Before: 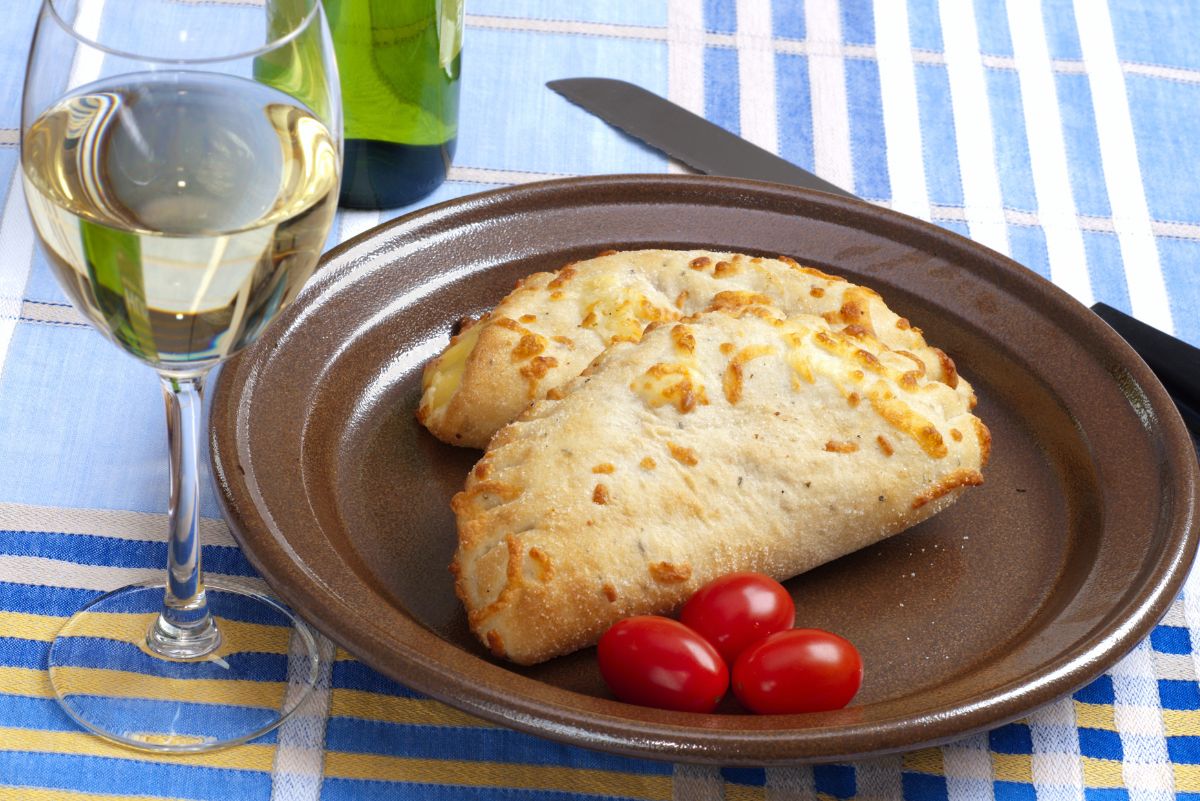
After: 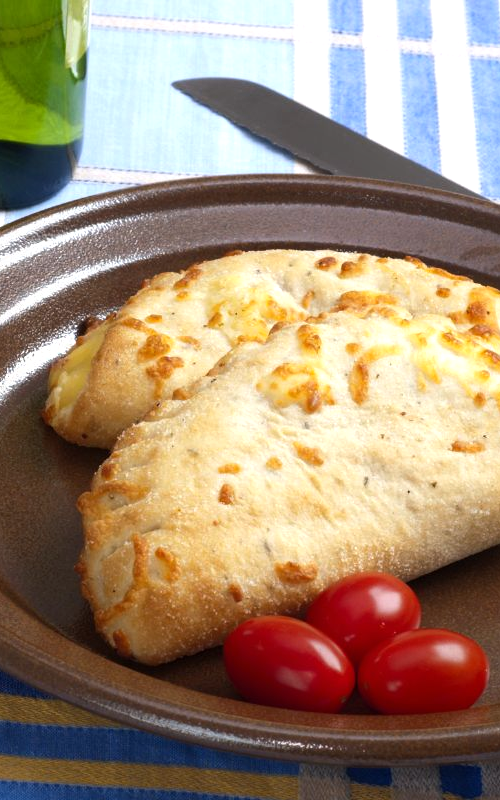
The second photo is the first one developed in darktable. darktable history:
haze removal: strength 0.02, distance 0.25, compatibility mode true, adaptive false
crop: left 31.229%, right 27.105%
tone equalizer: -8 EV -0.001 EV, -7 EV 0.001 EV, -6 EV -0.002 EV, -5 EV -0.003 EV, -4 EV -0.062 EV, -3 EV -0.222 EV, -2 EV -0.267 EV, -1 EV 0.105 EV, +0 EV 0.303 EV
